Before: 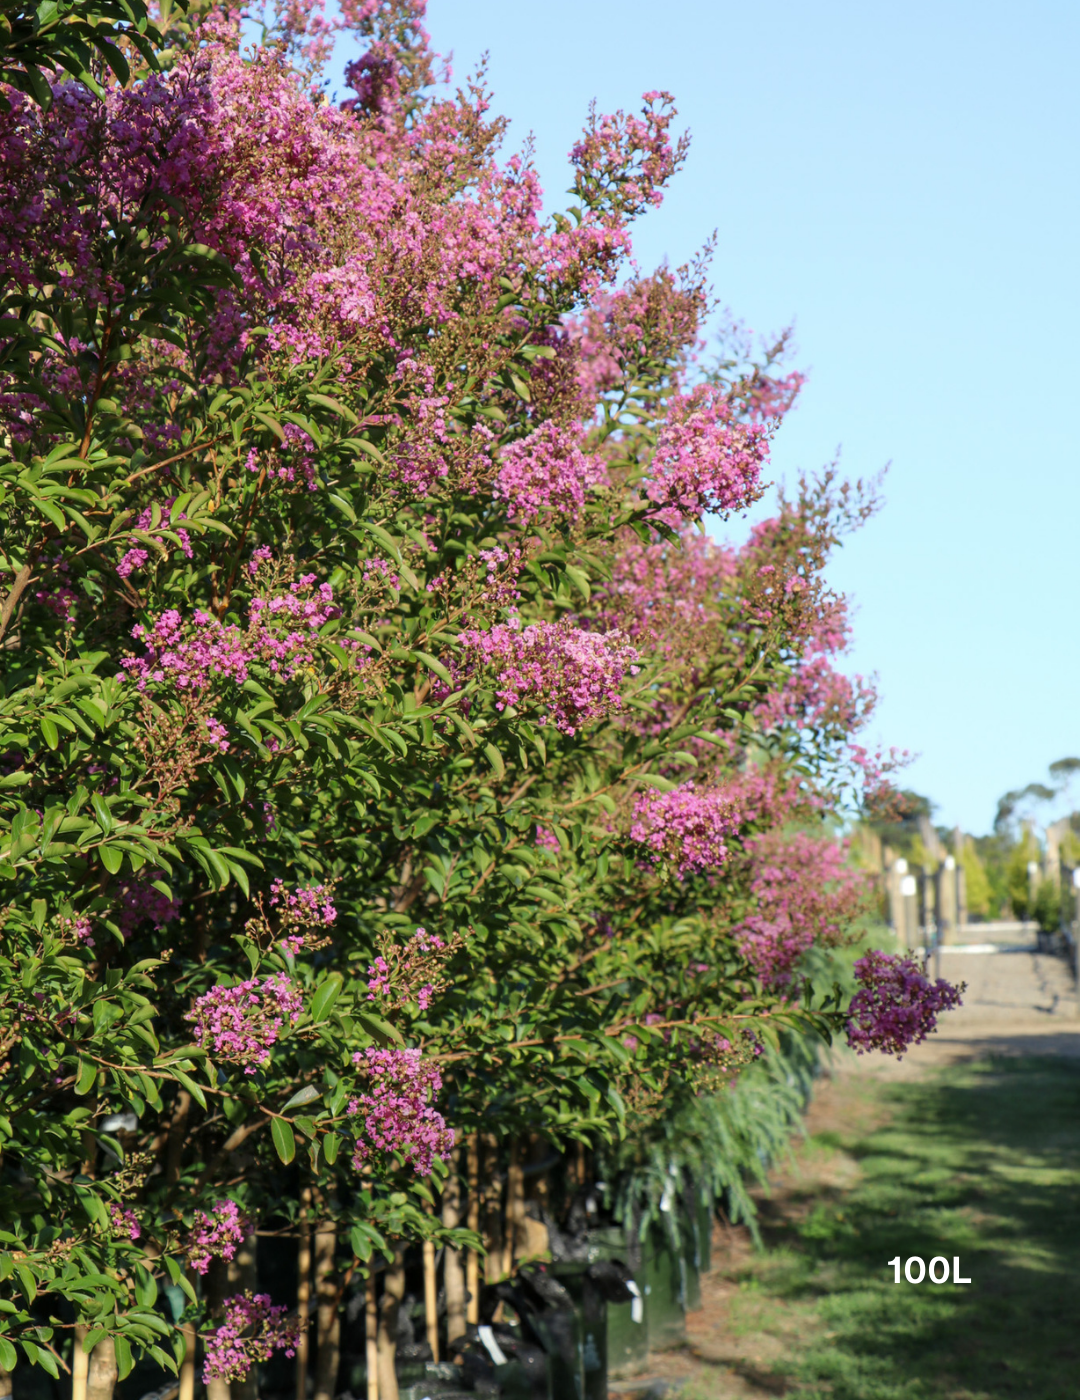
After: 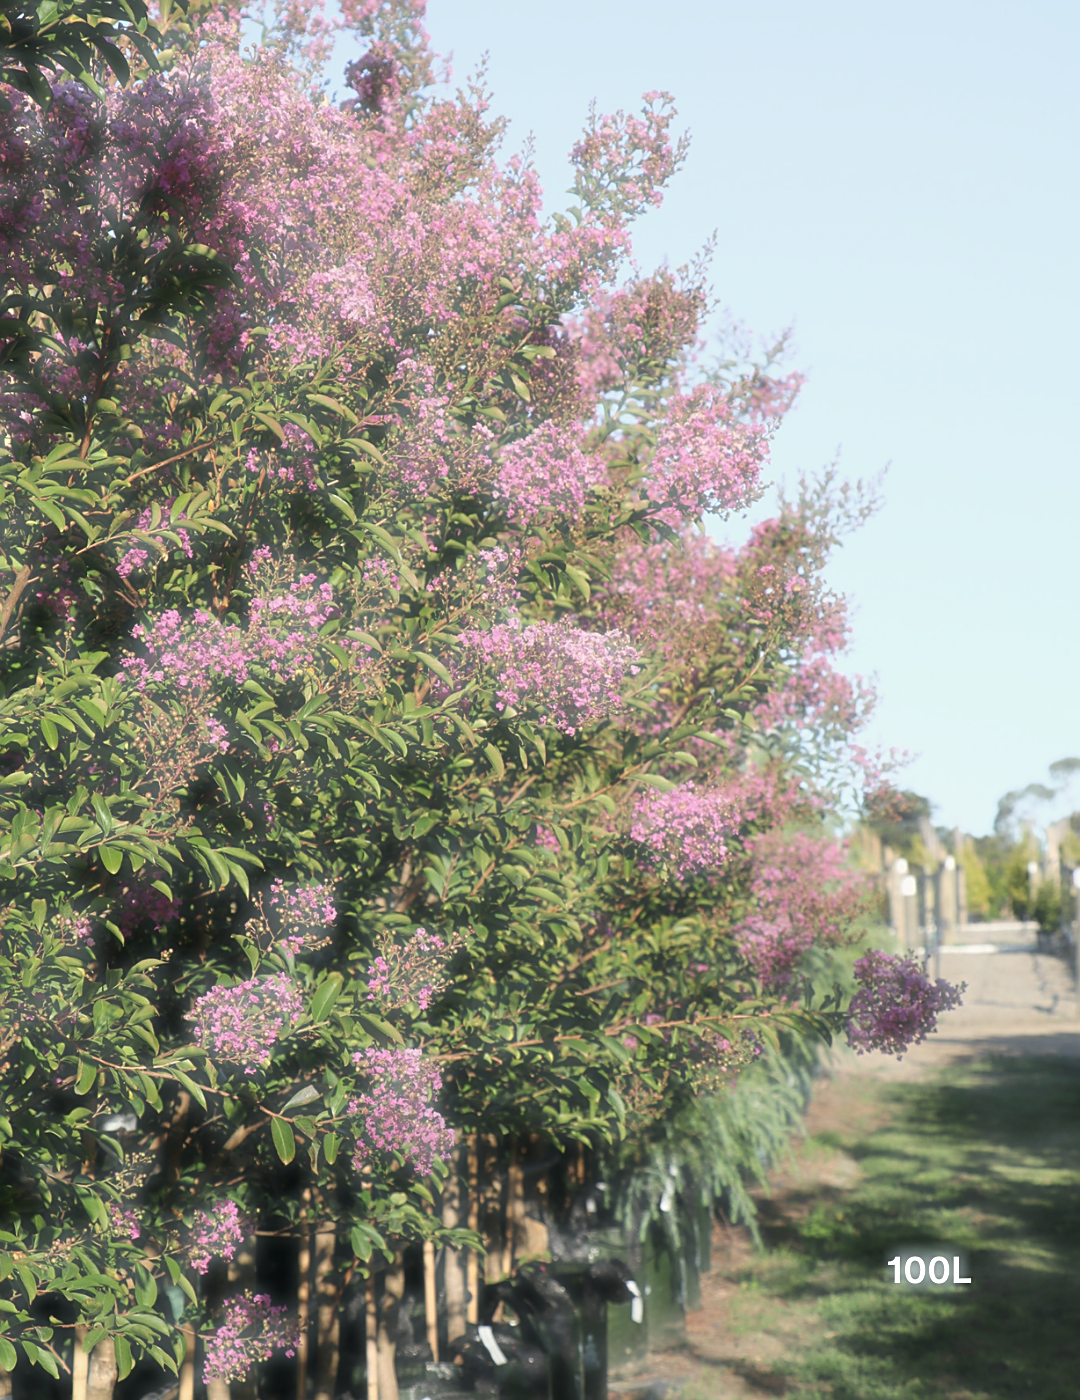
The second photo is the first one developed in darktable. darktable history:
color correction: highlights a* 5.81, highlights b* 4.84
haze removal: strength -0.9, distance 0.225, compatibility mode true, adaptive false
sharpen: on, module defaults
